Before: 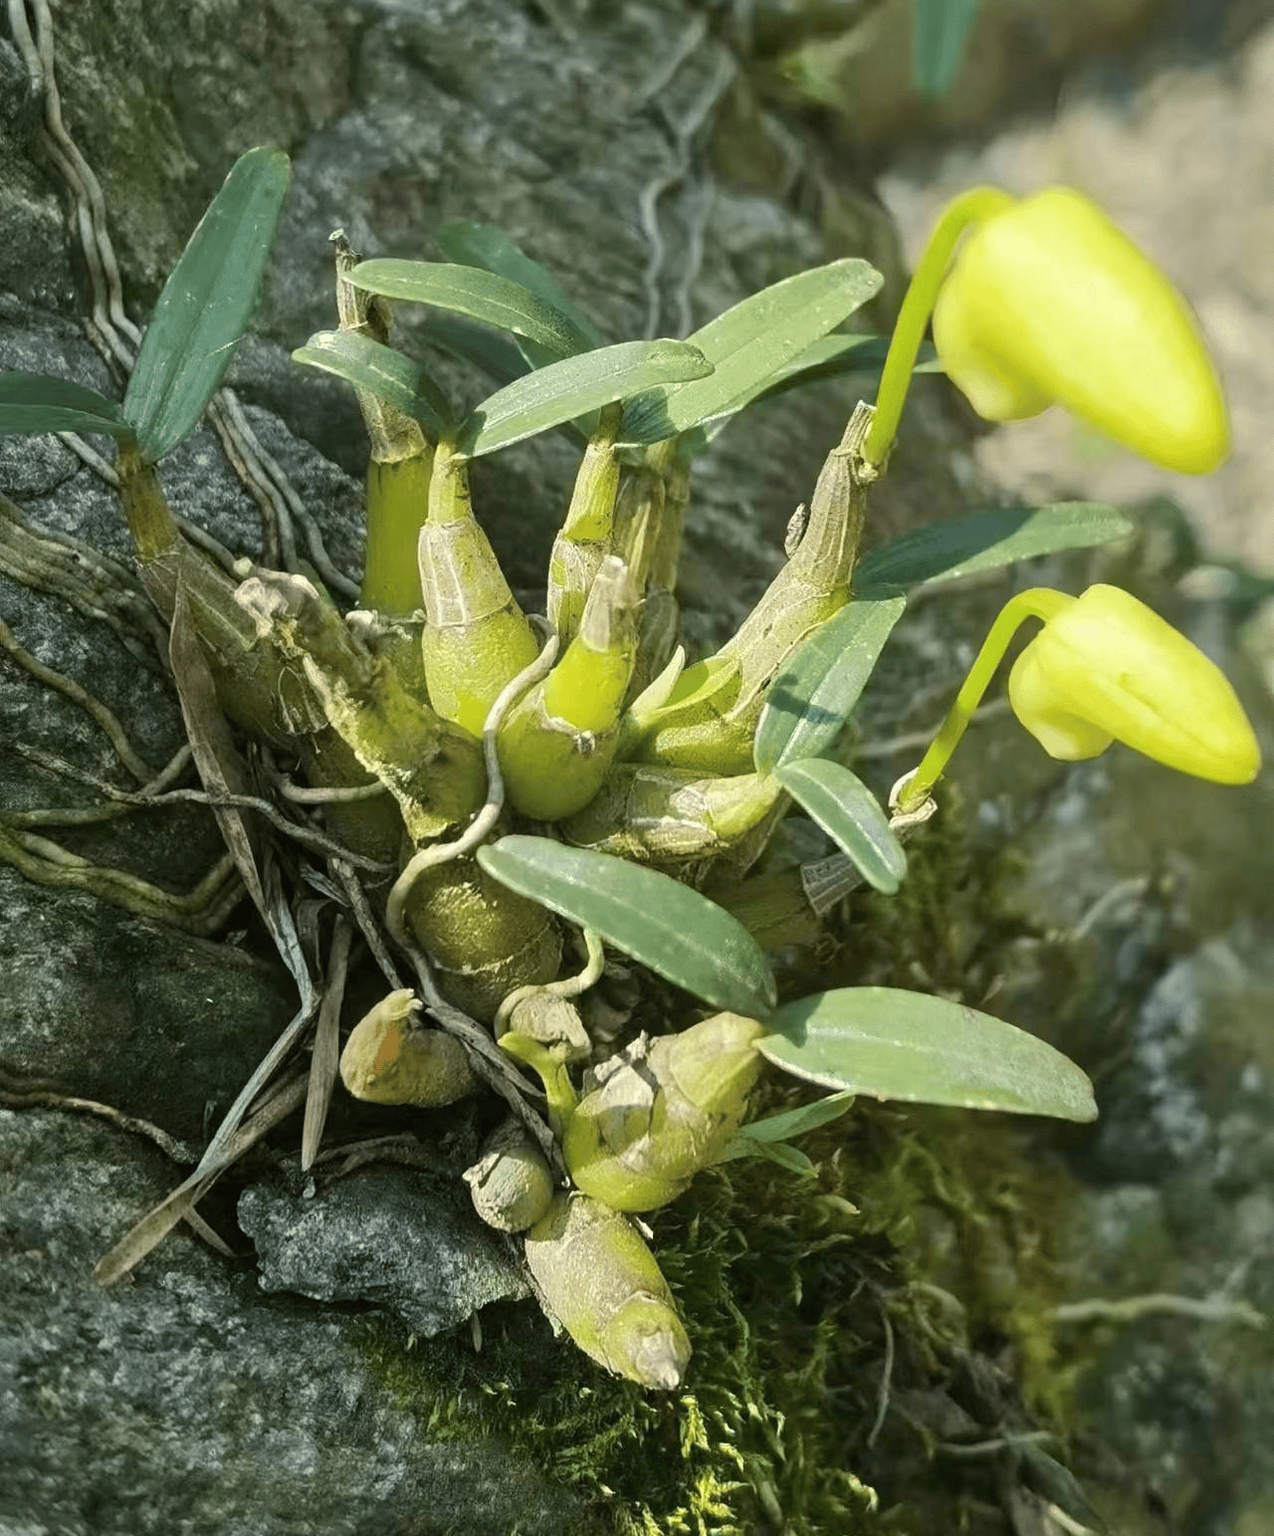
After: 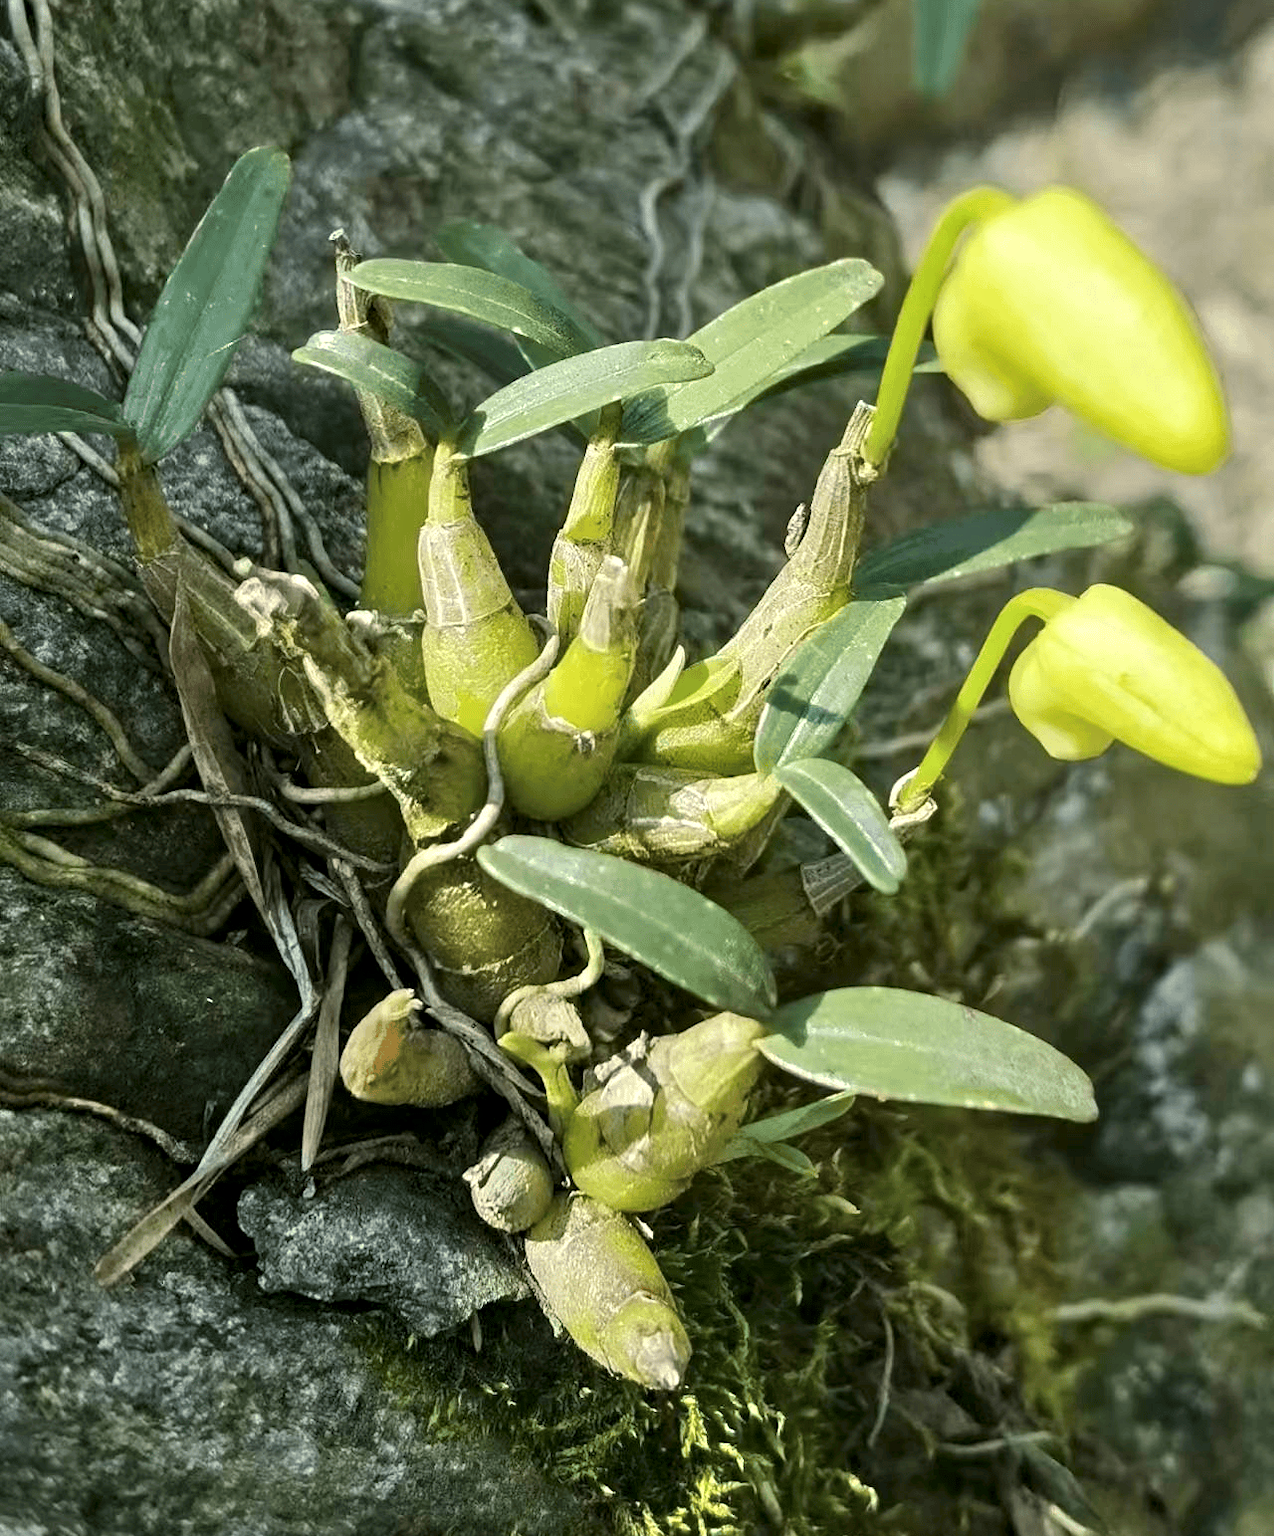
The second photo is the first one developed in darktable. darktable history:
contrast equalizer: y [[0.535, 0.543, 0.548, 0.548, 0.542, 0.532], [0.5 ×6], [0.5 ×6], [0 ×6], [0 ×6]]
